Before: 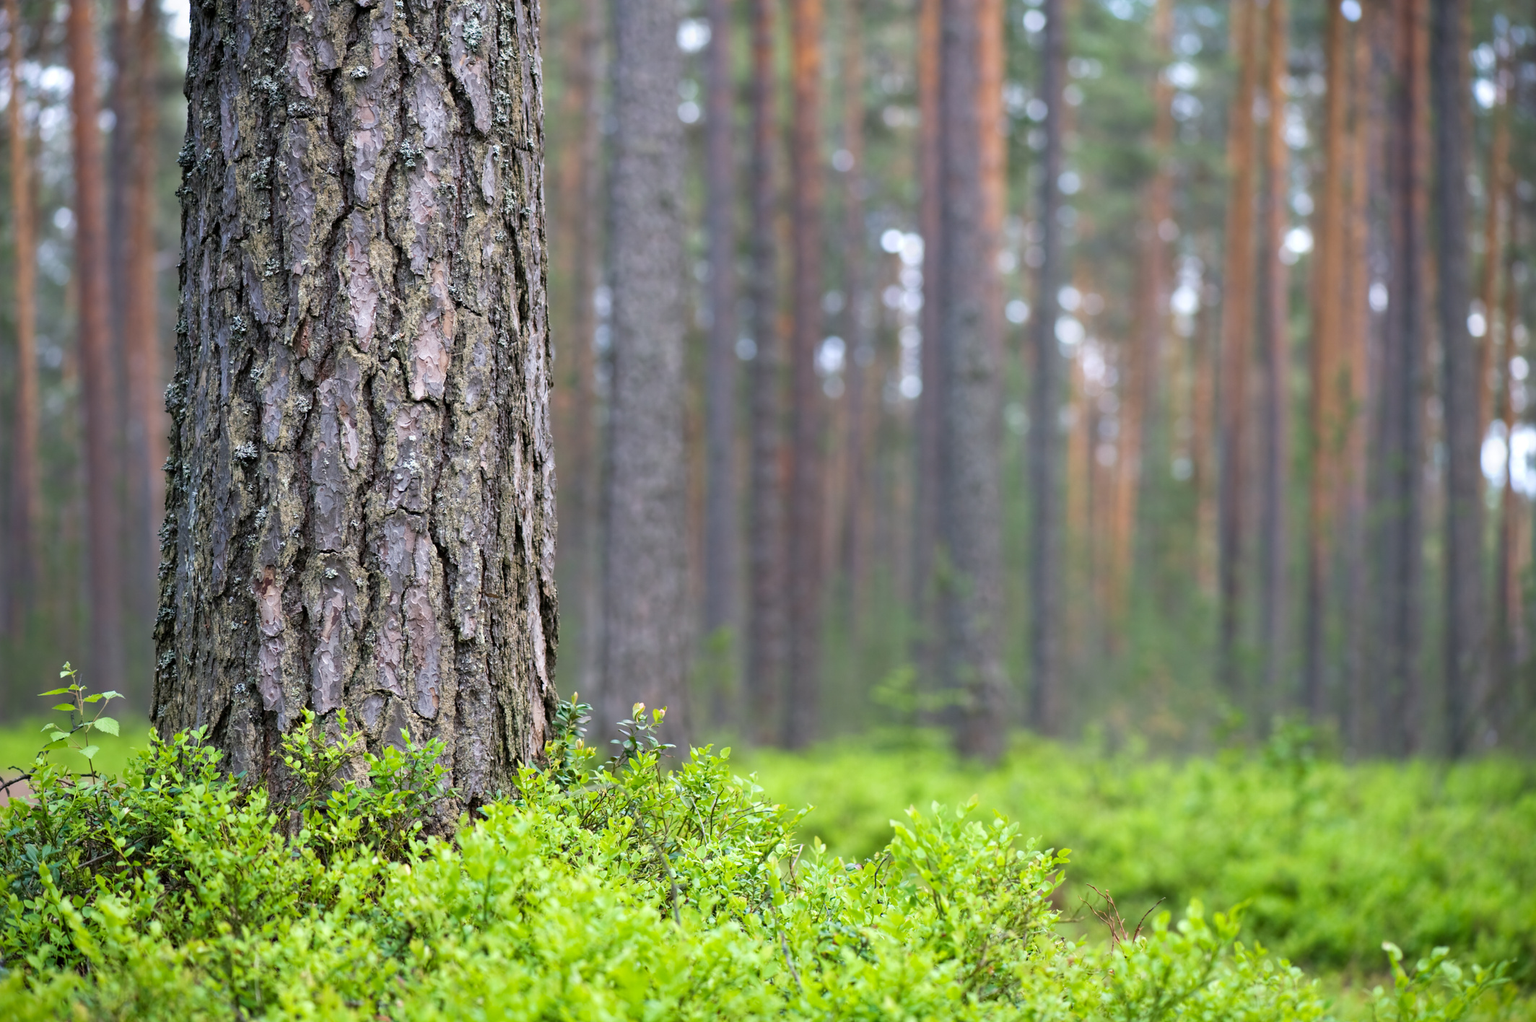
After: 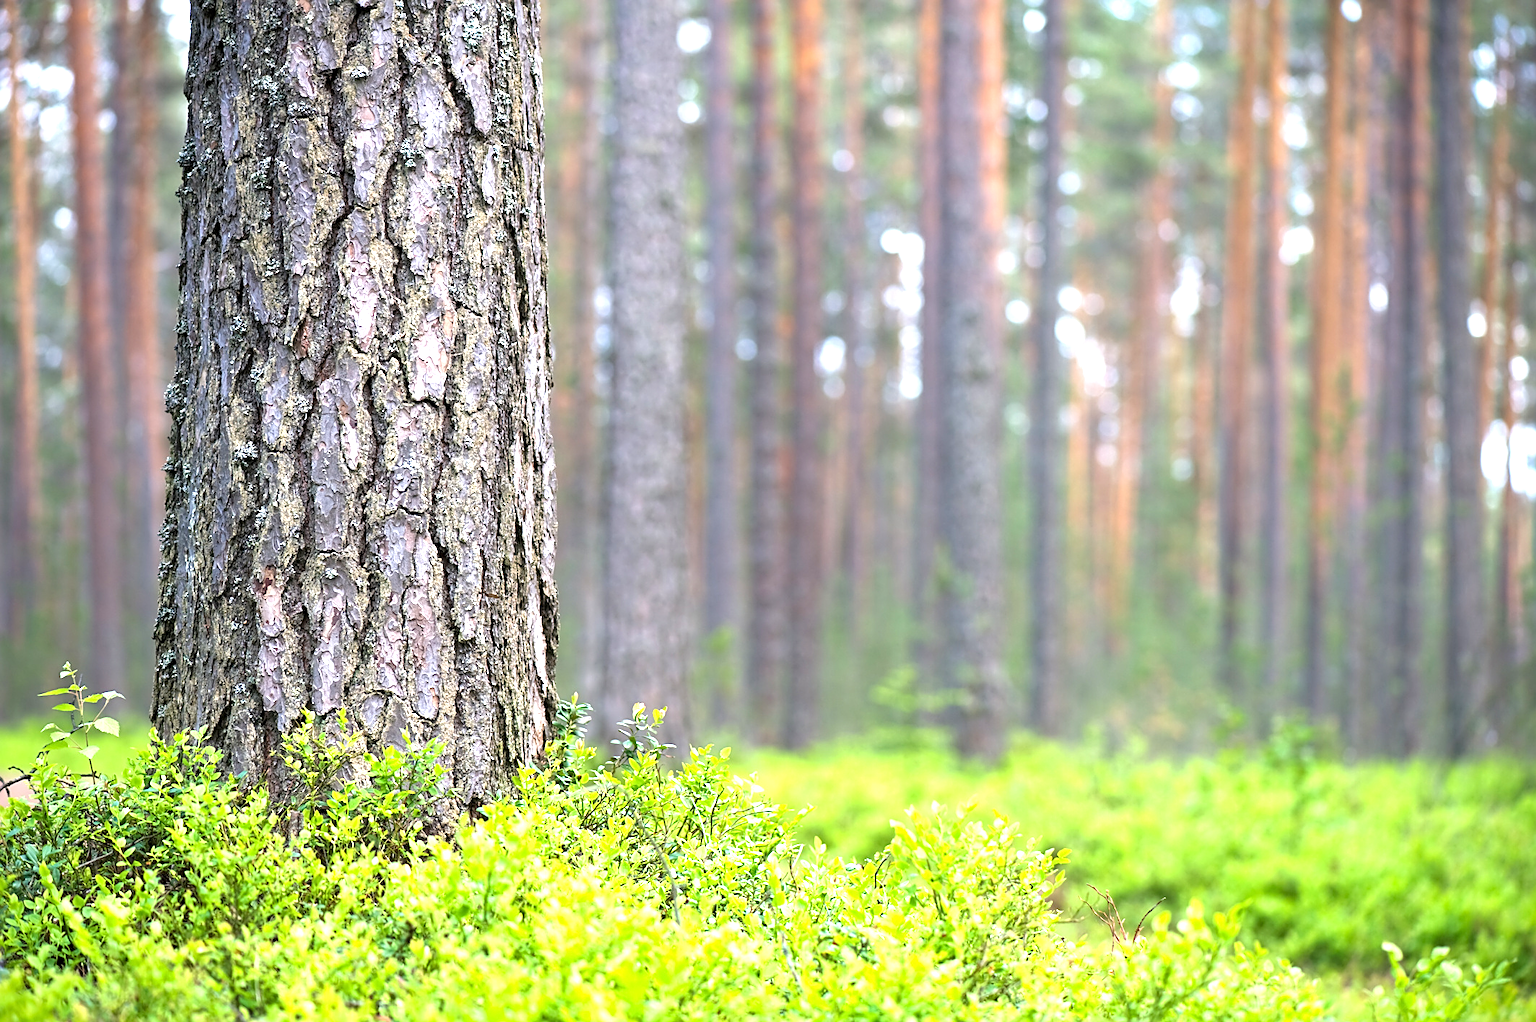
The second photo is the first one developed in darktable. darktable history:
sharpen: on, module defaults
exposure: black level correction 0, exposure 1.1 EV, compensate exposure bias true, compensate highlight preservation false
